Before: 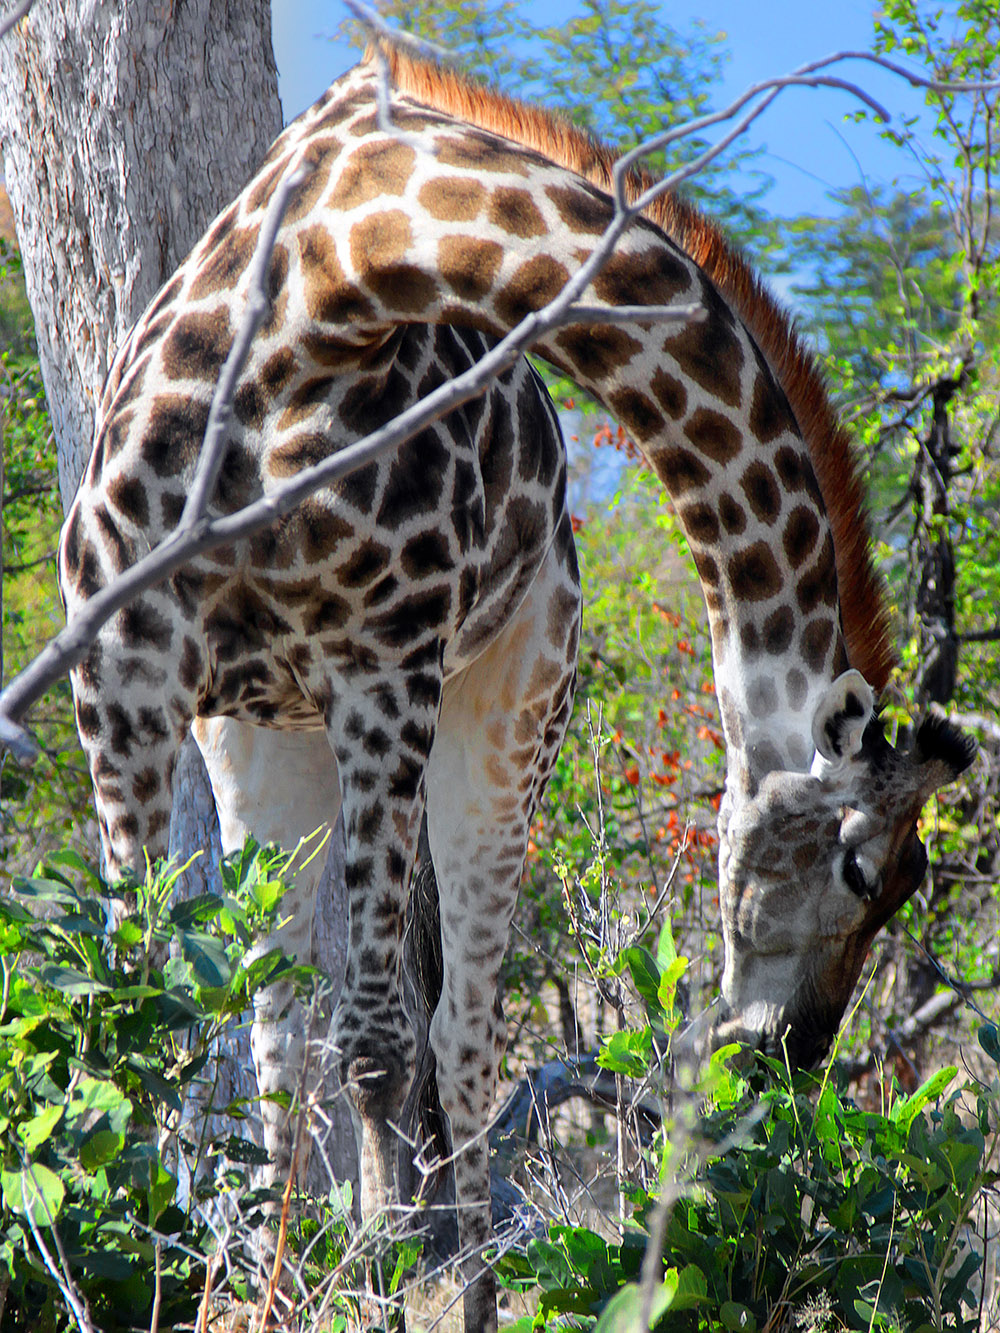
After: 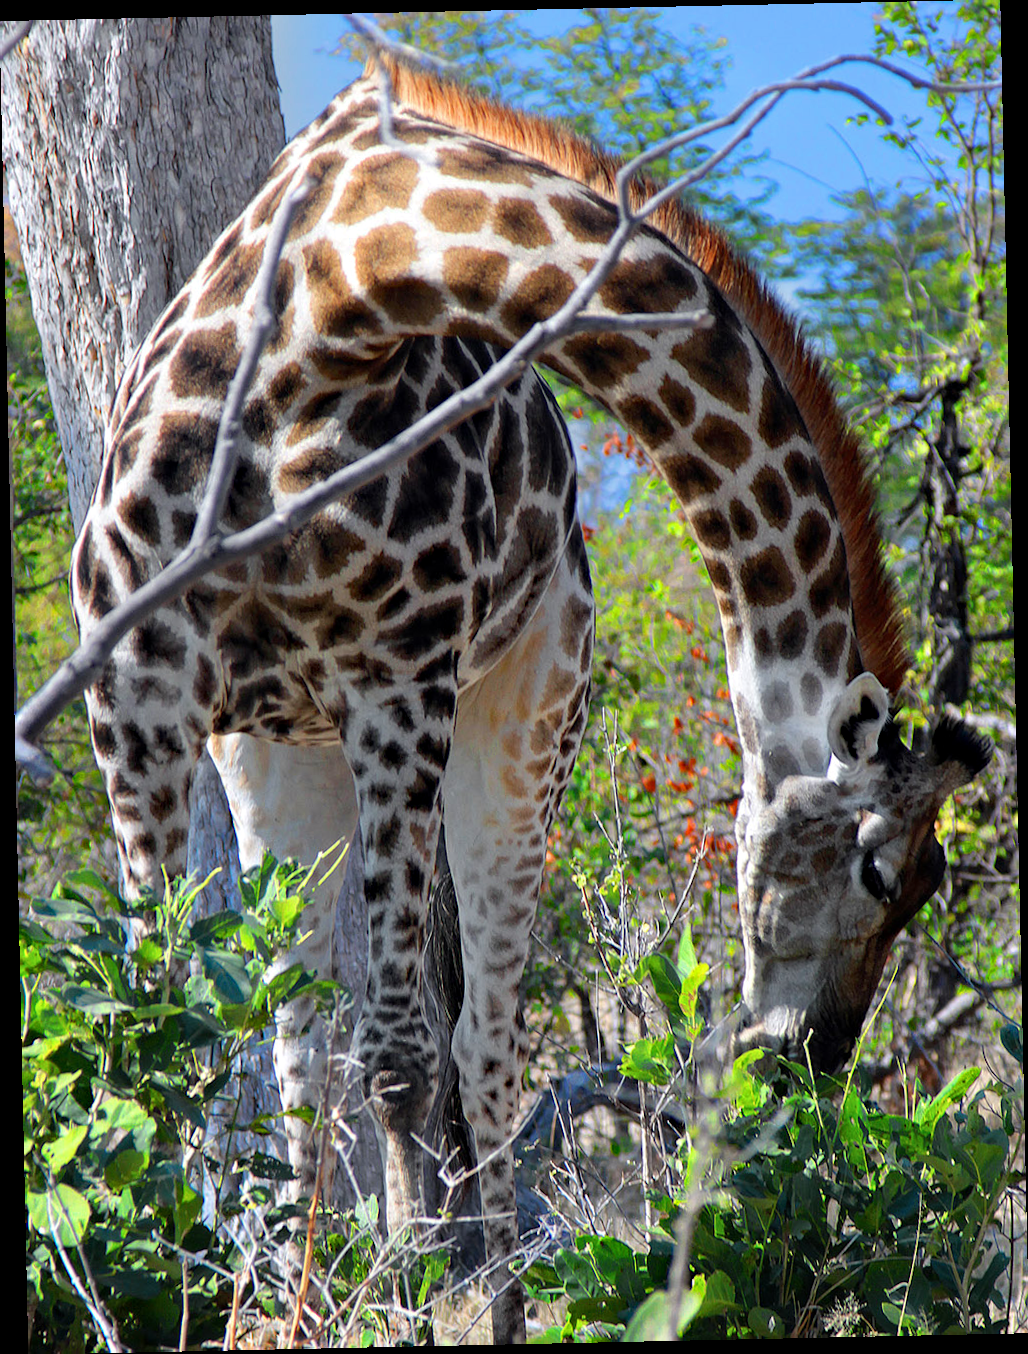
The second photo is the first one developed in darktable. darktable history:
contrast brightness saturation: saturation -0.05
rotate and perspective: rotation -1.24°, automatic cropping off
tone equalizer: -7 EV 0.13 EV, smoothing diameter 25%, edges refinement/feathering 10, preserve details guided filter
haze removal: compatibility mode true, adaptive false
